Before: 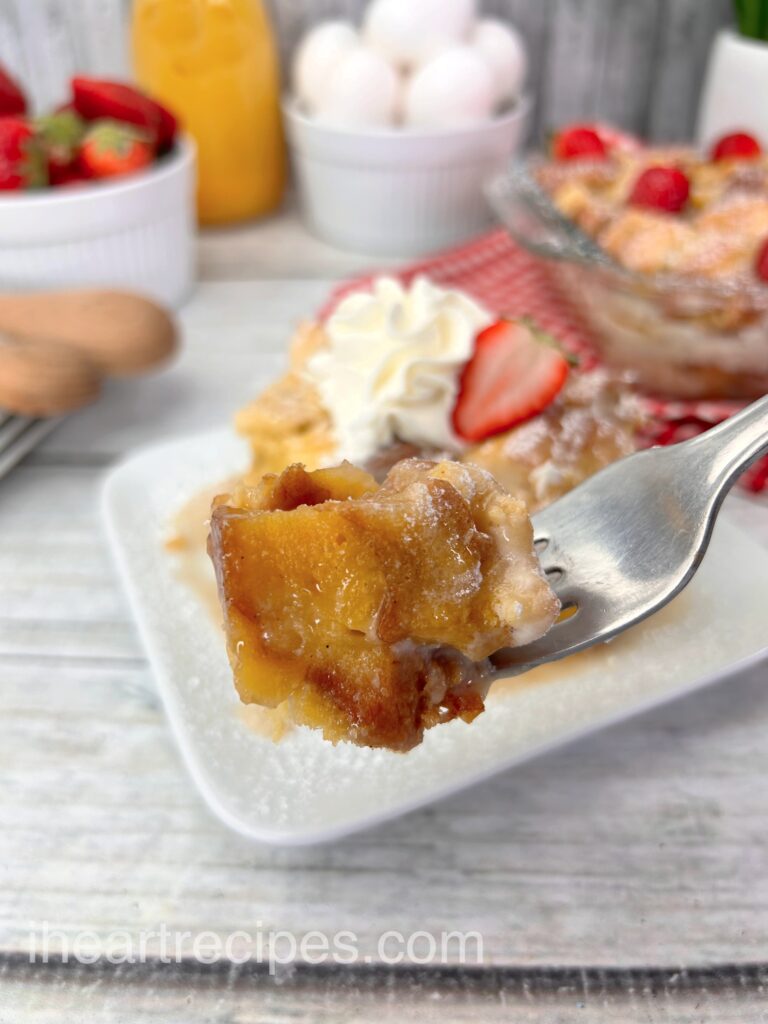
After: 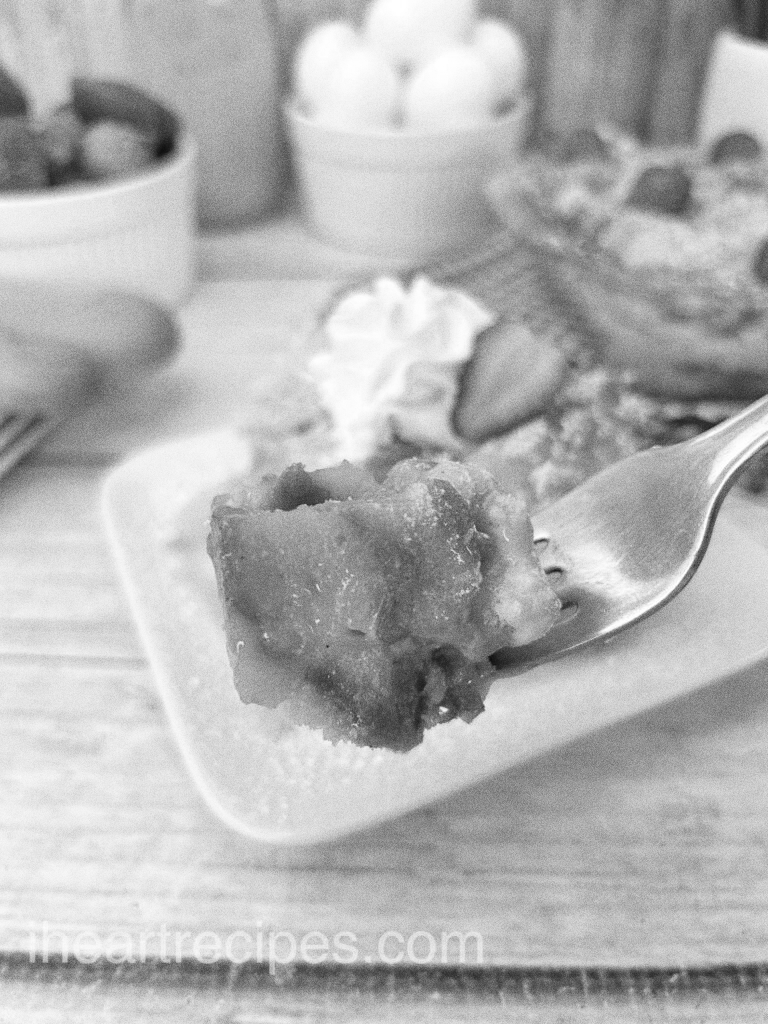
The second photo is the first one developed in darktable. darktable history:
monochrome: on, module defaults
rgb levels: mode RGB, independent channels, levels [[0, 0.5, 1], [0, 0.521, 1], [0, 0.536, 1]]
color calibration: x 0.342, y 0.356, temperature 5122 K
grain: coarseness 11.82 ISO, strength 36.67%, mid-tones bias 74.17%
